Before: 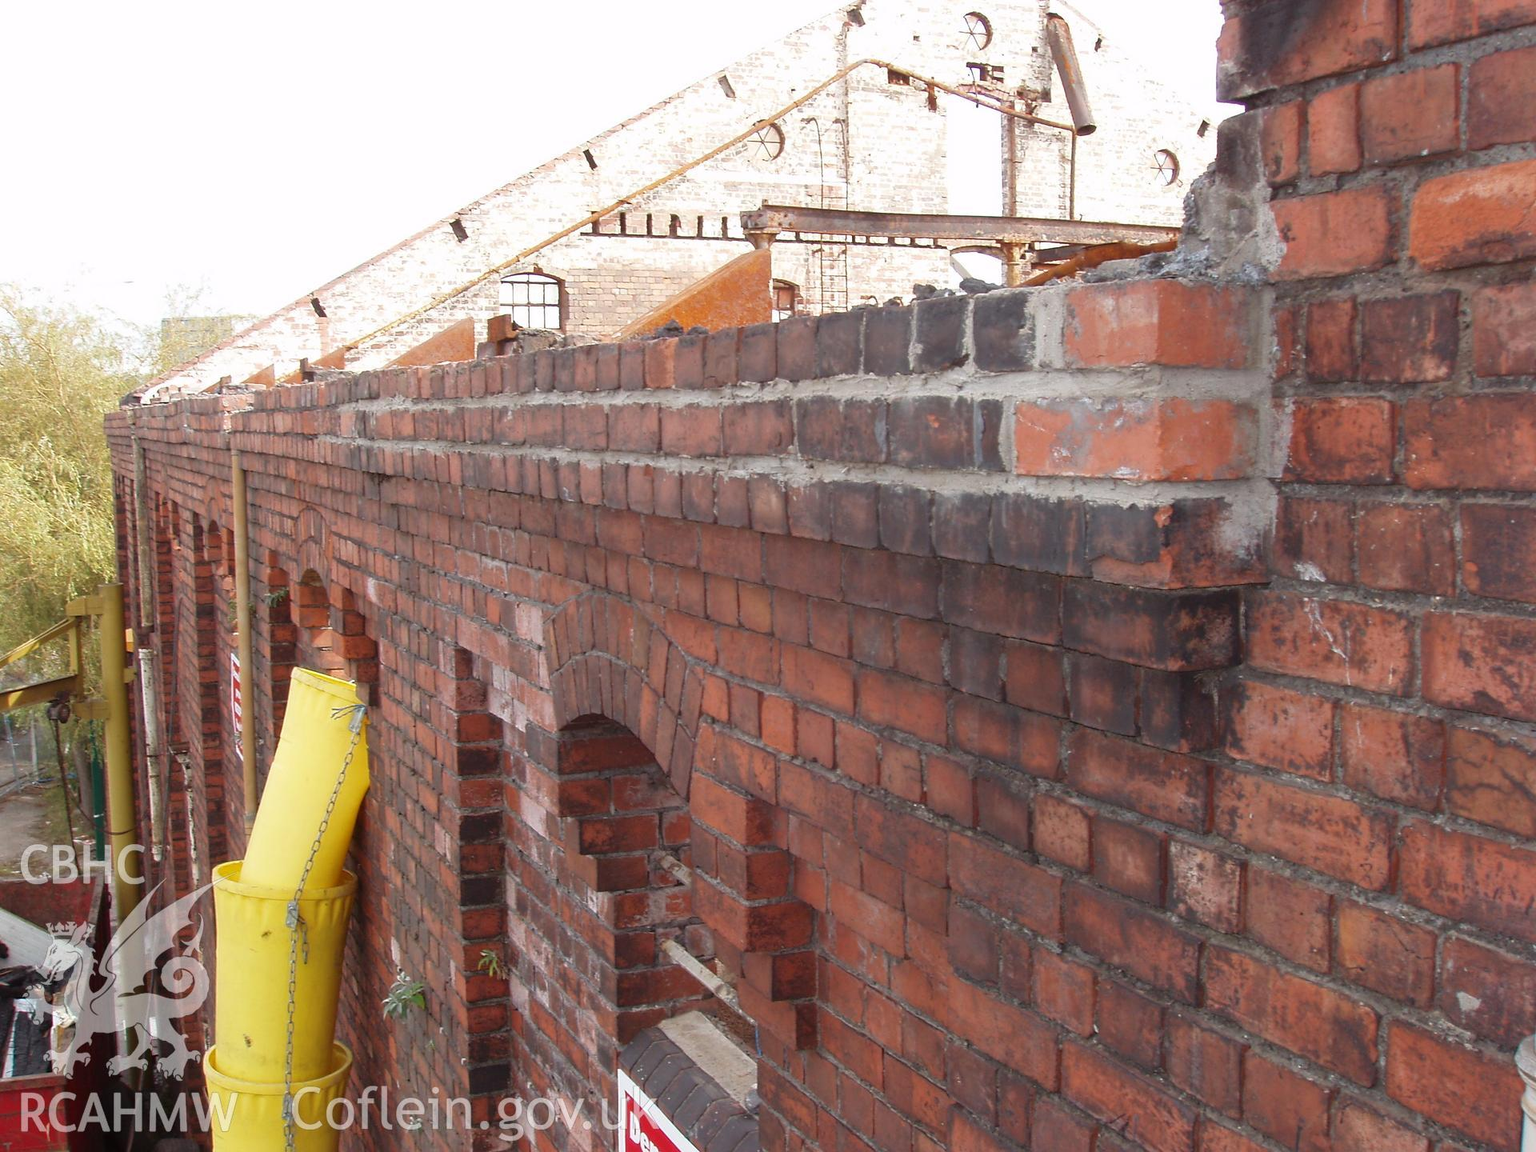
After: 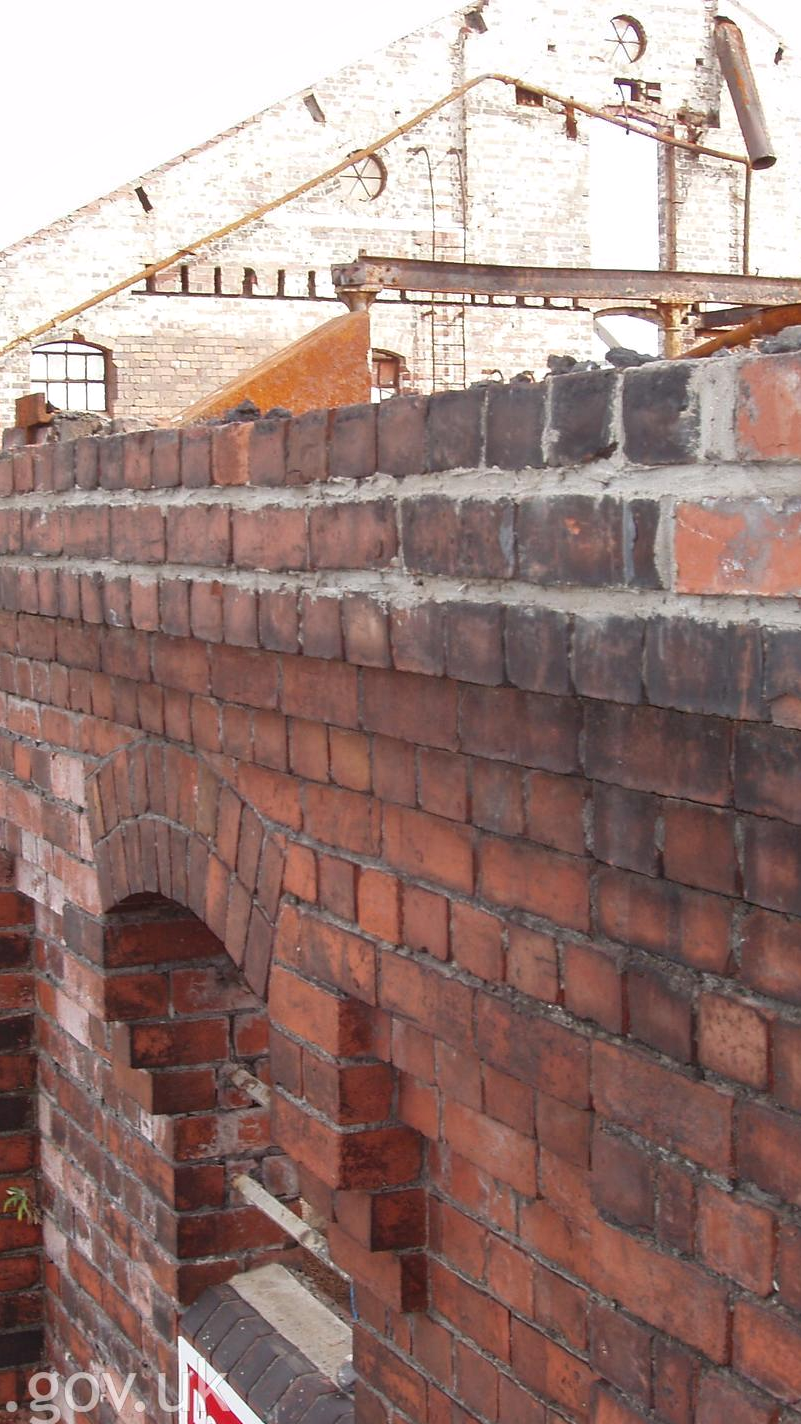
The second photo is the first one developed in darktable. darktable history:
crop: left 30.973%, right 27.23%
local contrast: mode bilateral grid, contrast 19, coarseness 50, detail 120%, midtone range 0.2
